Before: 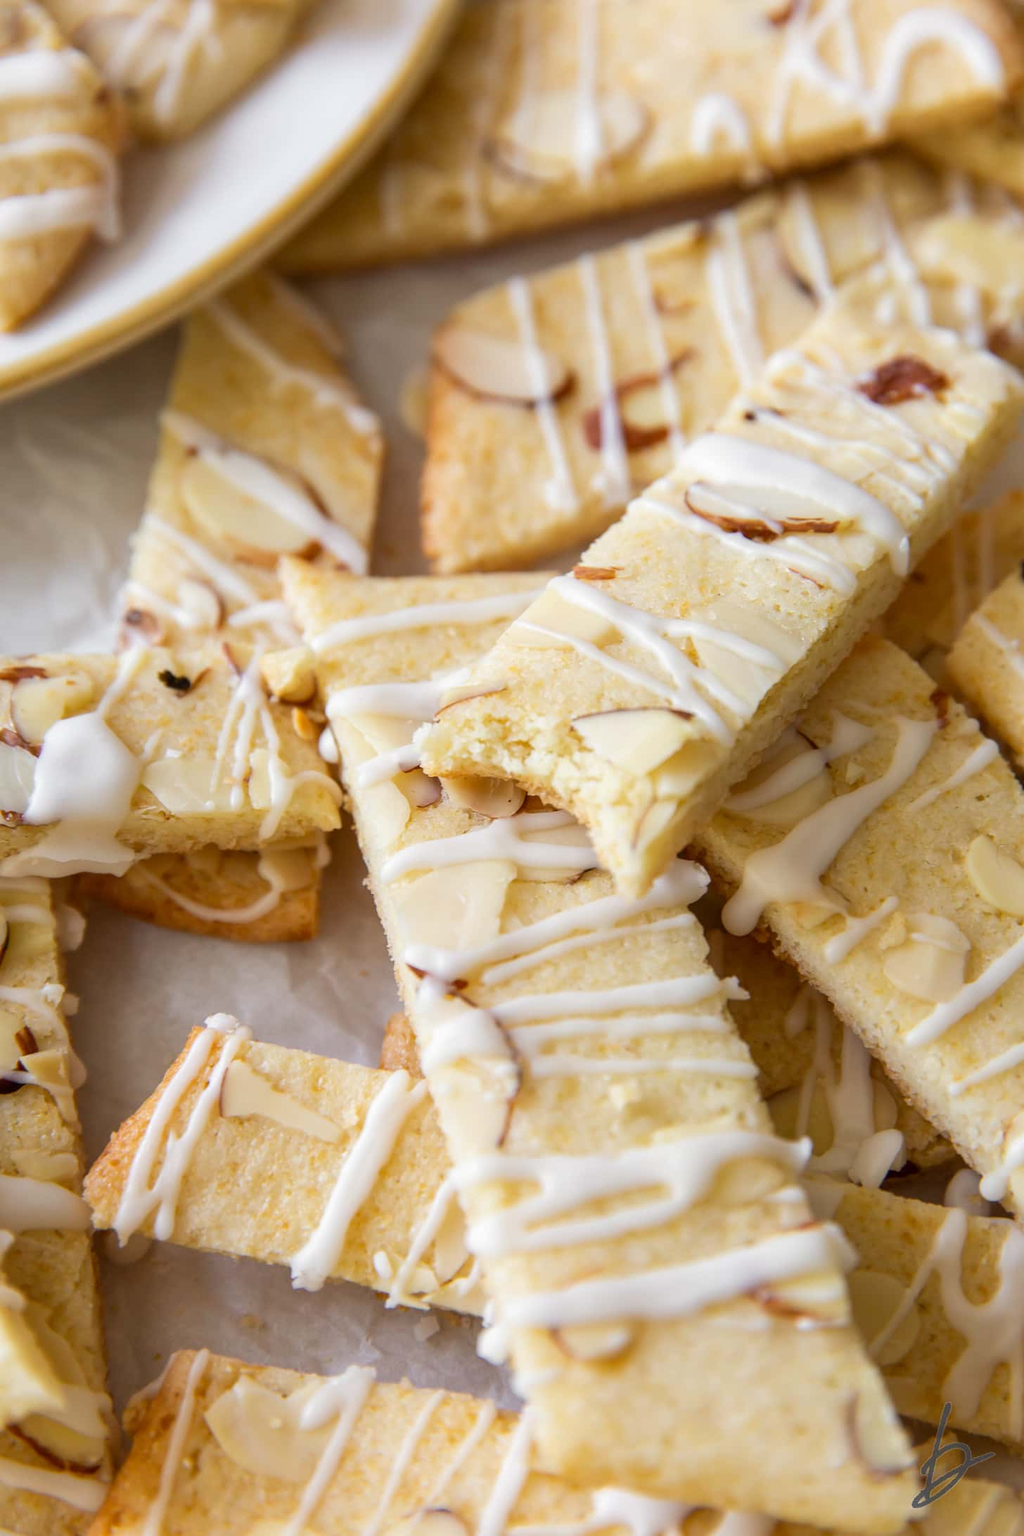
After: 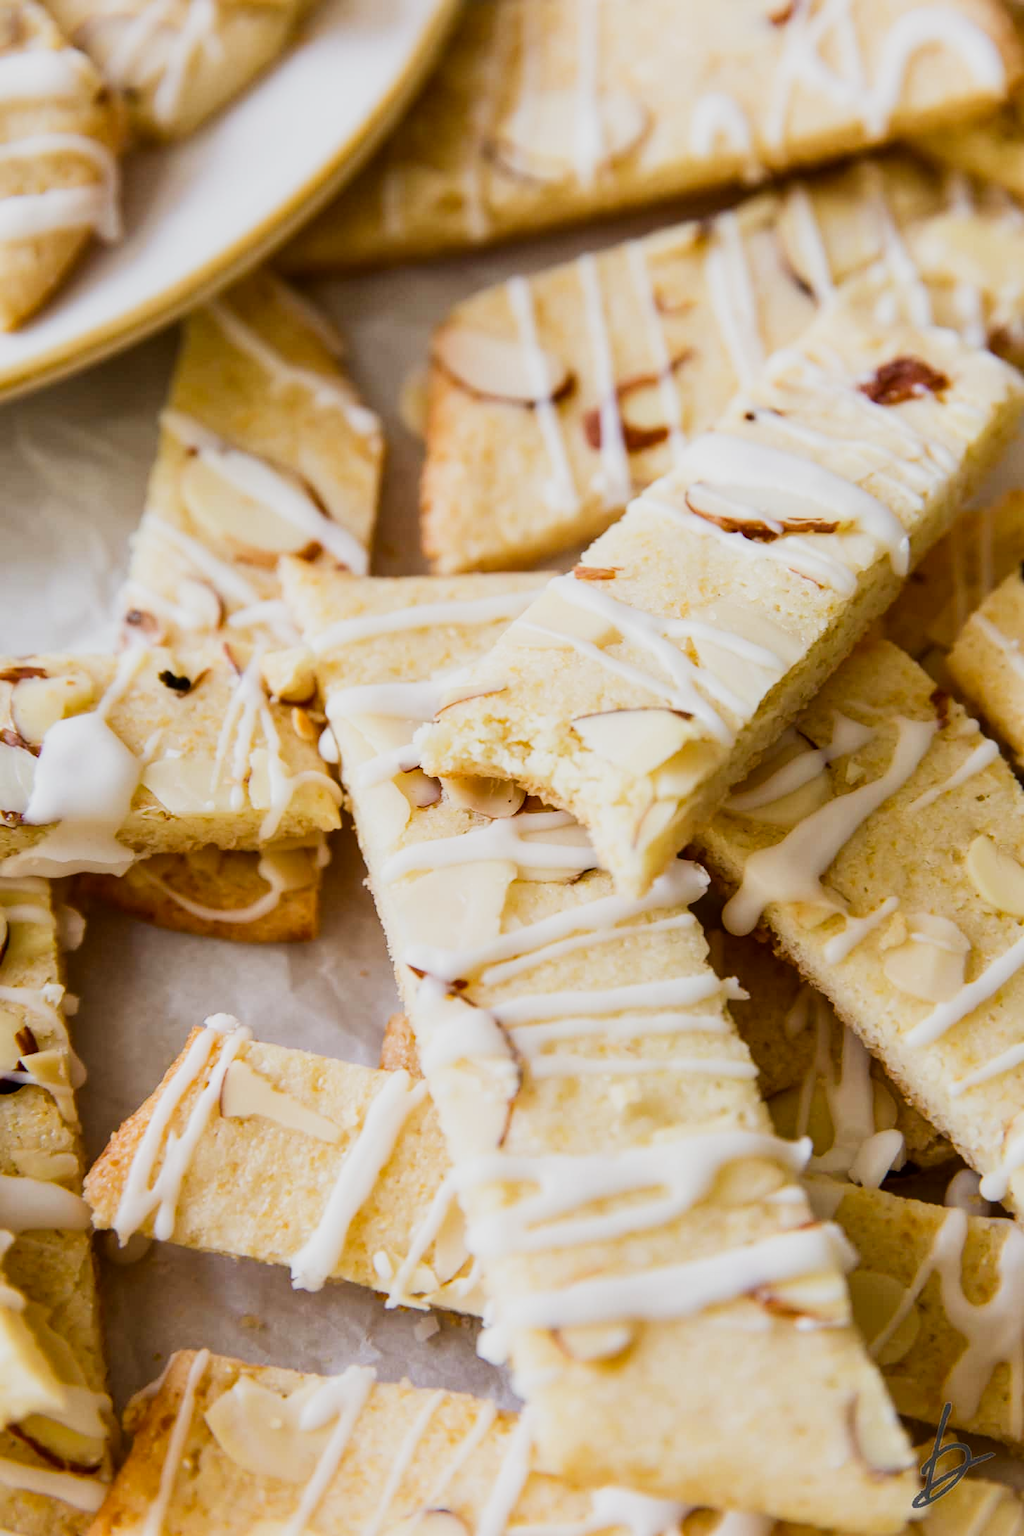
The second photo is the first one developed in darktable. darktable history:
sigmoid: on, module defaults
contrast brightness saturation: contrast 0.14
